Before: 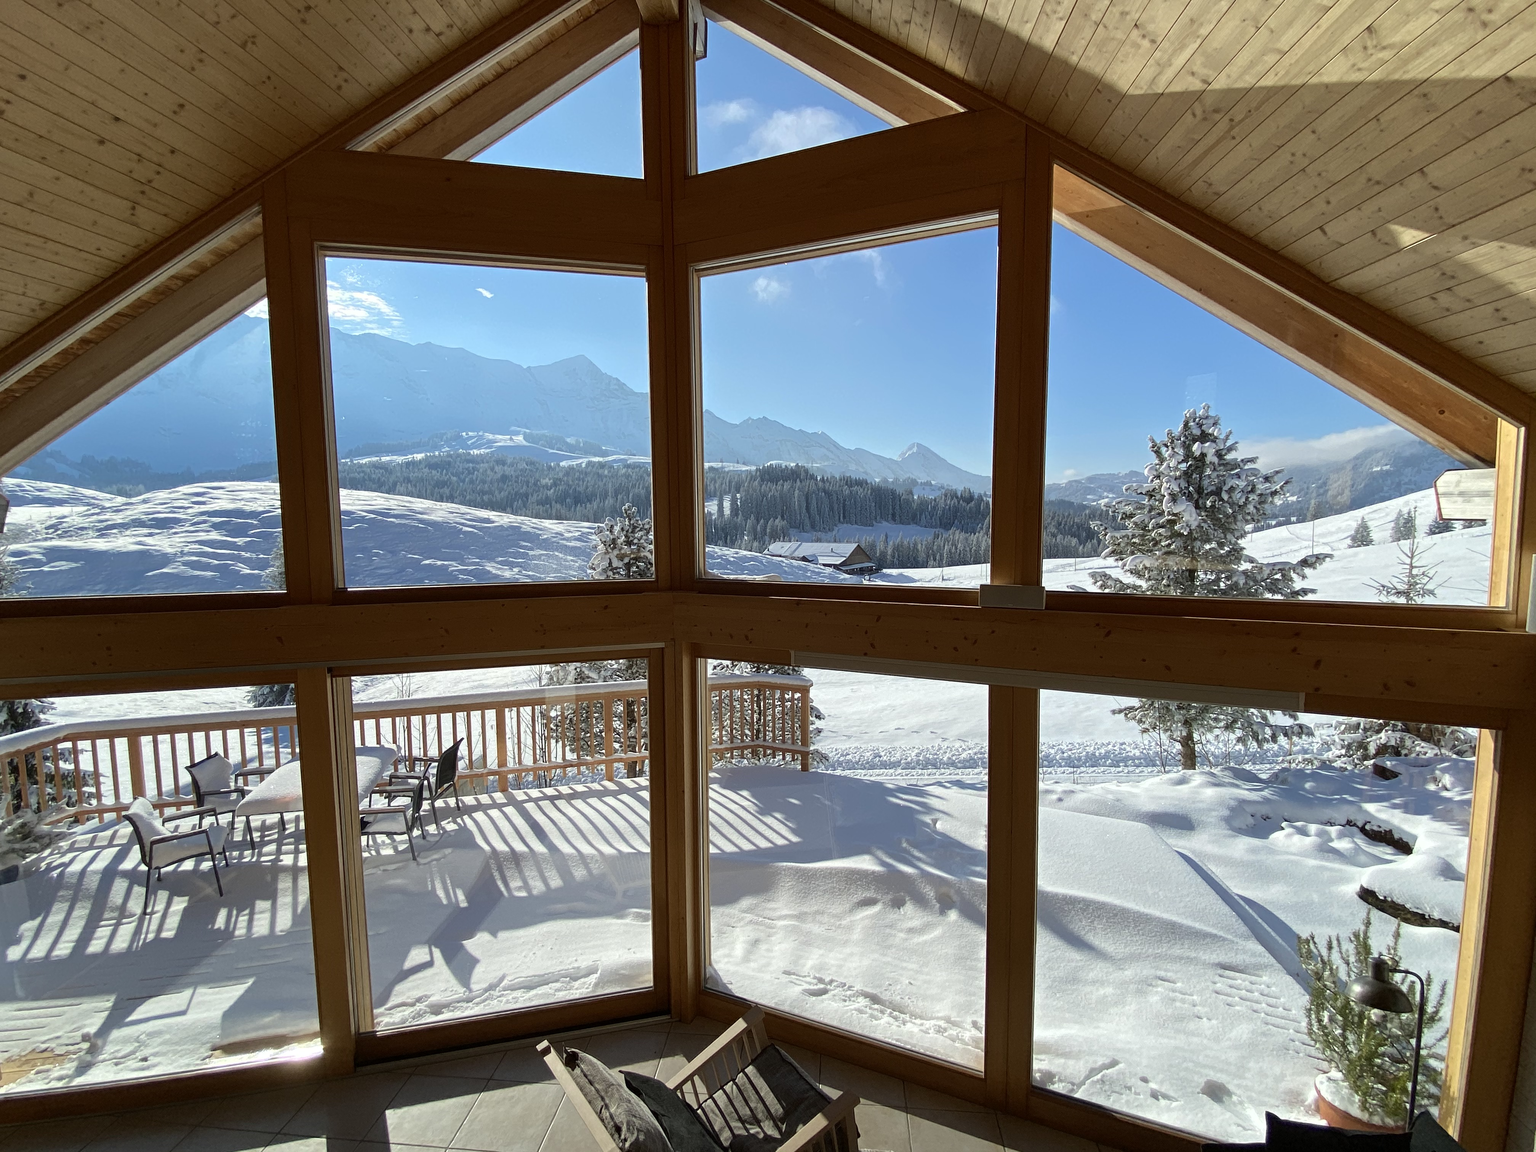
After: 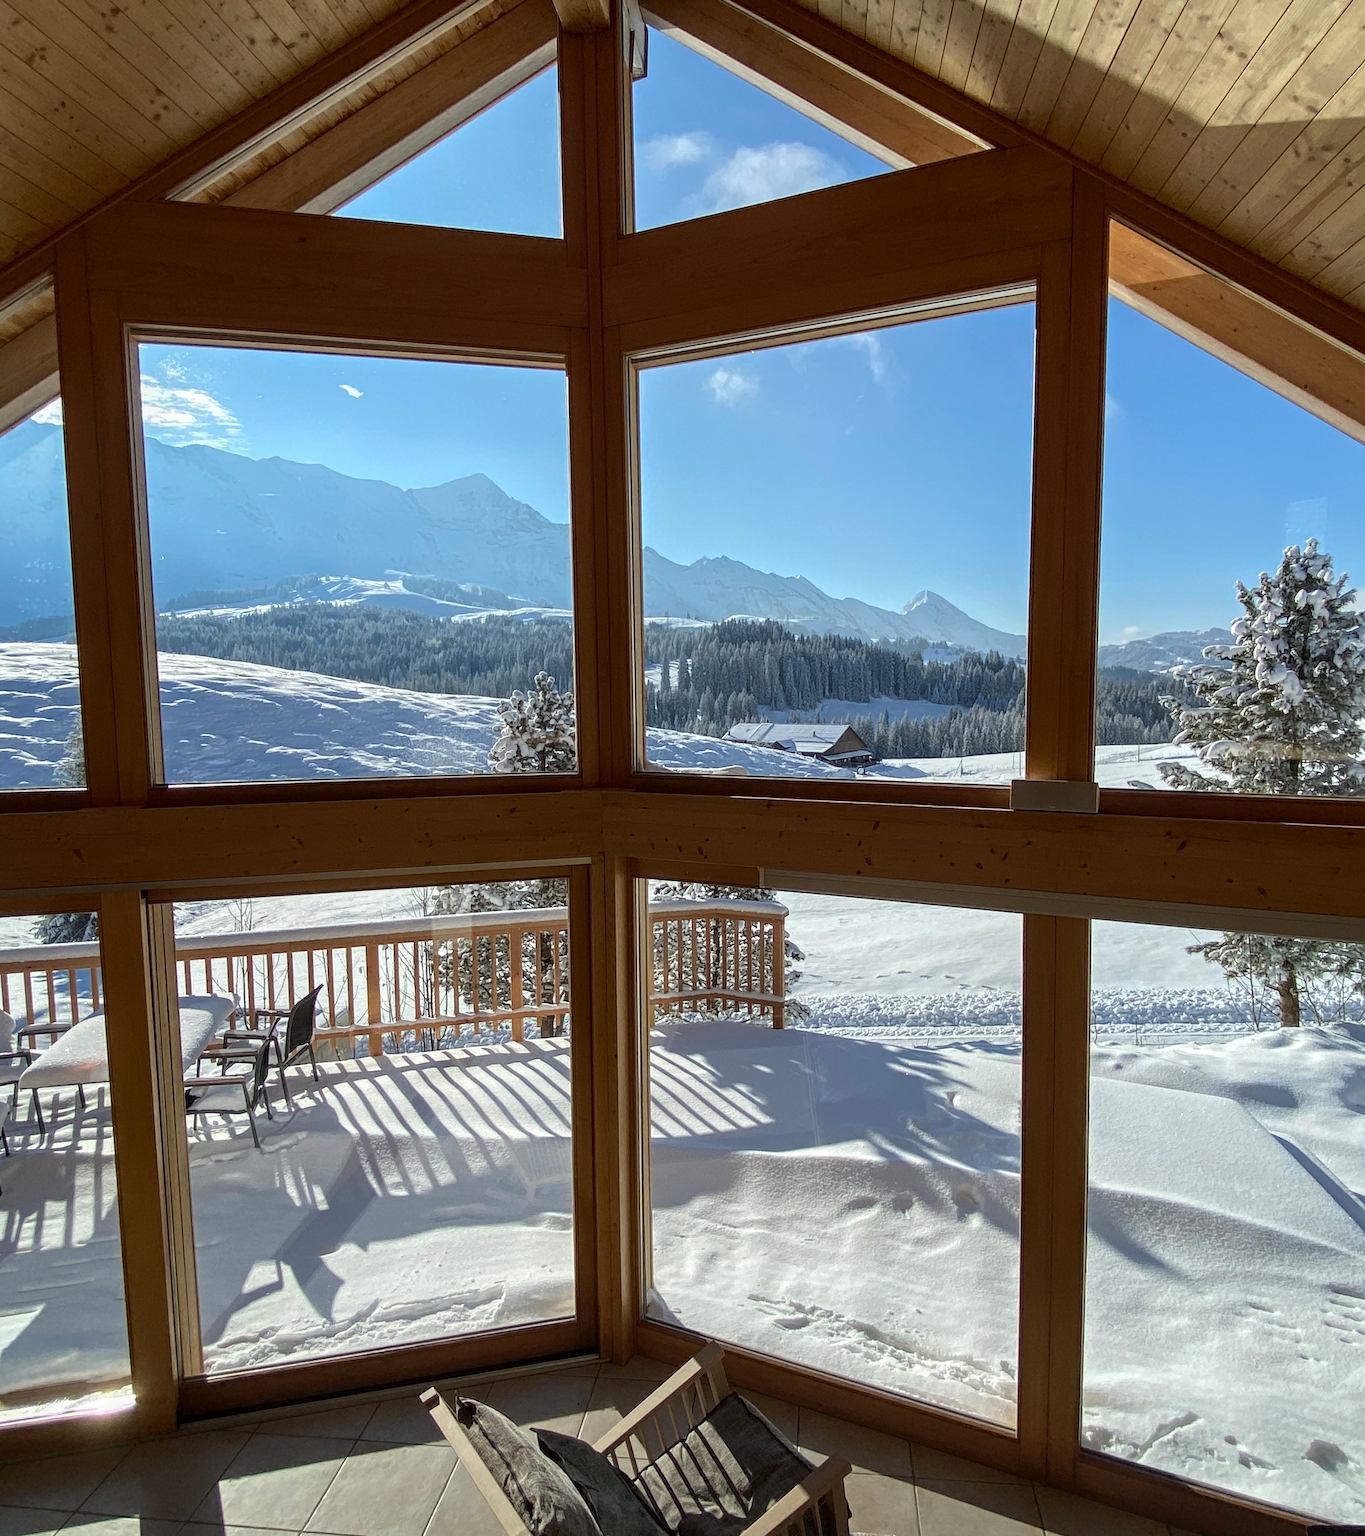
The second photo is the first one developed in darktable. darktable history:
crop and rotate: left 14.436%, right 18.898%
local contrast: on, module defaults
